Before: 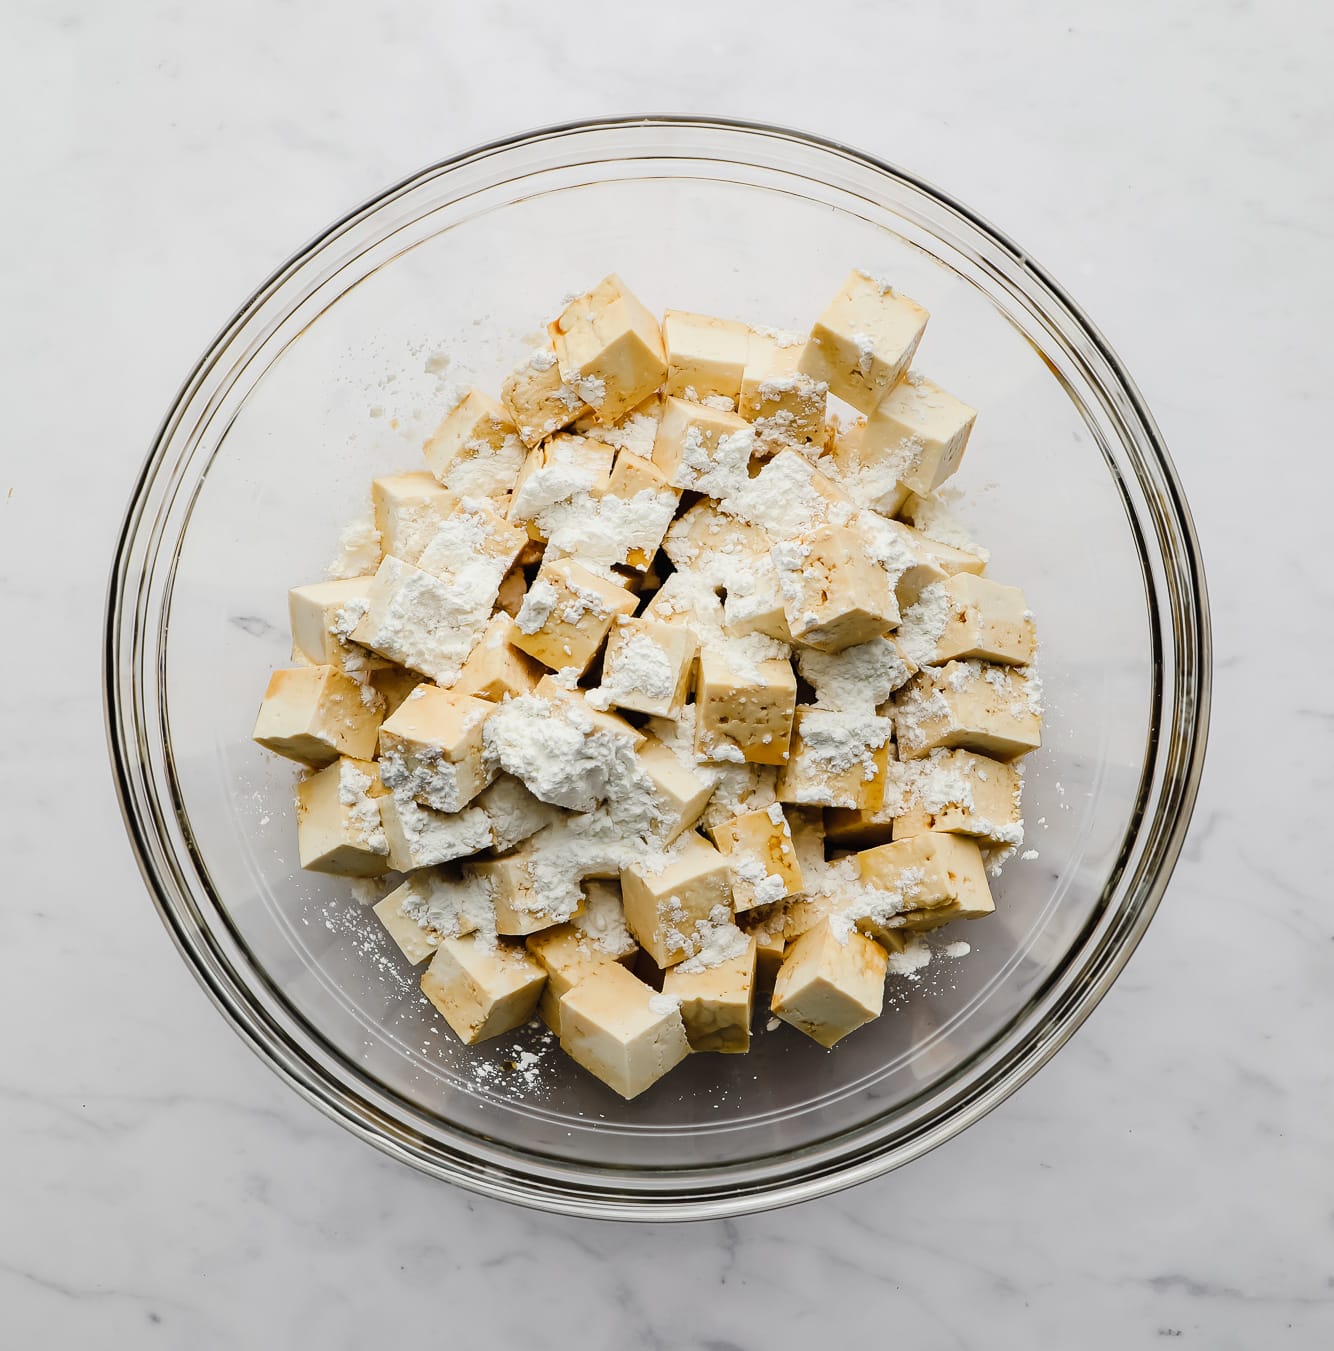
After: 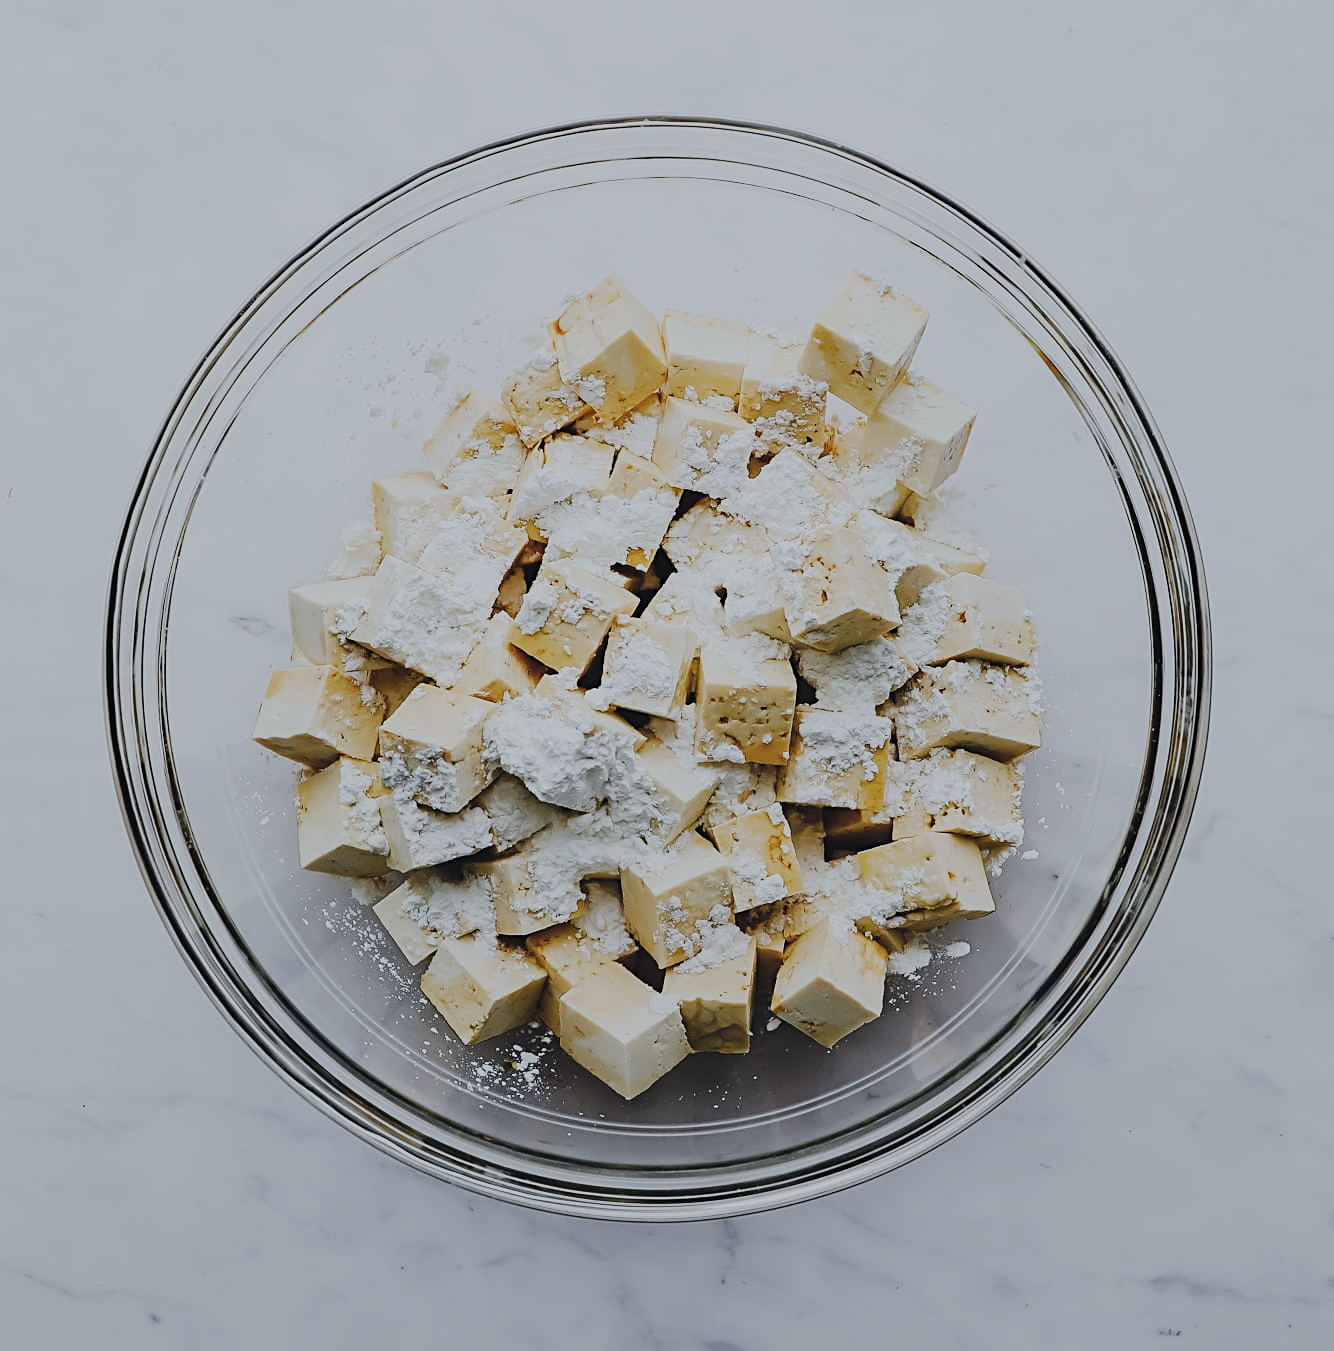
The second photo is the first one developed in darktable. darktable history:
color calibration: x 0.37, y 0.378, temperature 4298.22 K
exposure: black level correction -0.013, exposure -0.19 EV, compensate exposure bias true, compensate highlight preservation false
sharpen: radius 2.734
filmic rgb: black relative exposure -7.15 EV, white relative exposure 5.38 EV, hardness 3.03, preserve chrominance no, color science v5 (2021), contrast in shadows safe, contrast in highlights safe
